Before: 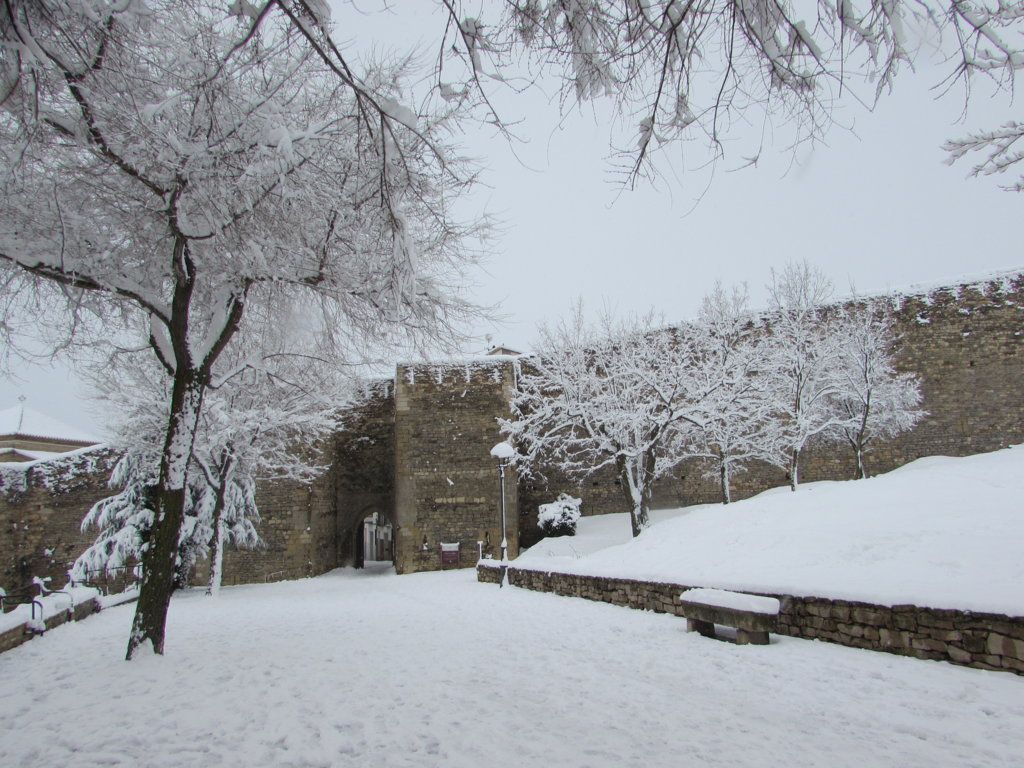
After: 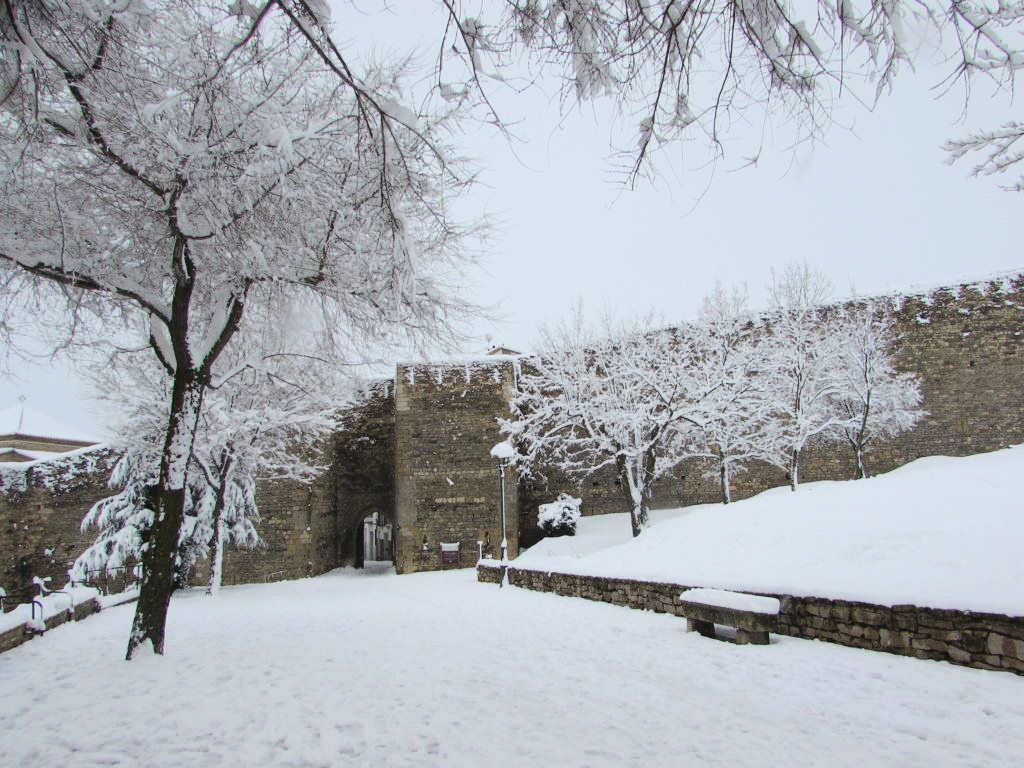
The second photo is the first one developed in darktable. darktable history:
tone curve: curves: ch0 [(0, 0.039) (0.104, 0.094) (0.285, 0.301) (0.689, 0.764) (0.89, 0.926) (0.994, 0.971)]; ch1 [(0, 0) (0.337, 0.249) (0.437, 0.411) (0.485, 0.487) (0.515, 0.514) (0.566, 0.563) (0.641, 0.655) (1, 1)]; ch2 [(0, 0) (0.314, 0.301) (0.421, 0.411) (0.502, 0.505) (0.528, 0.54) (0.557, 0.555) (0.612, 0.583) (0.722, 0.67) (1, 1)], color space Lab, linked channels, preserve colors none
